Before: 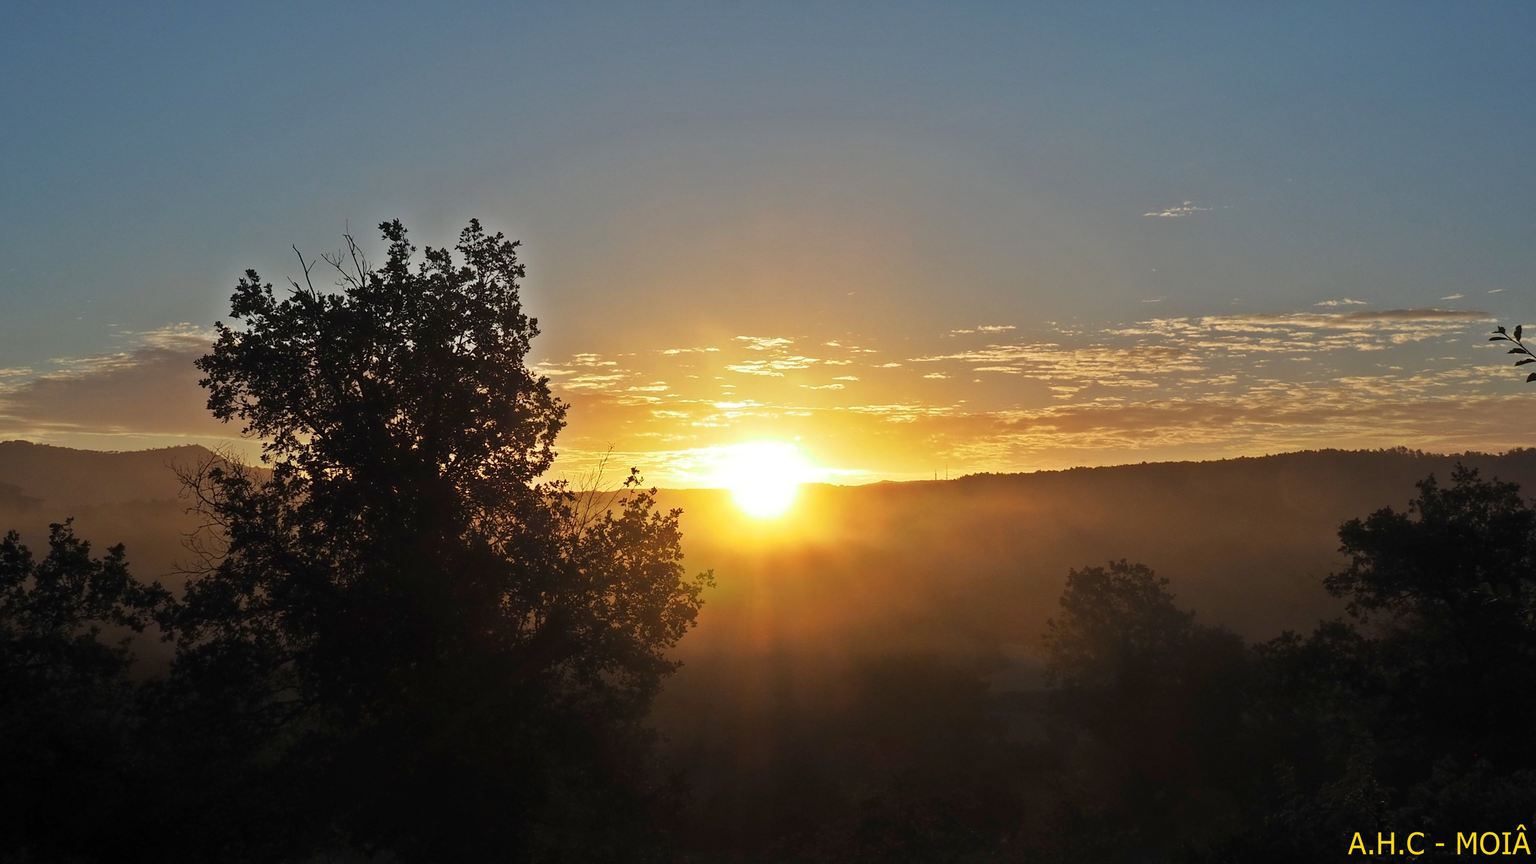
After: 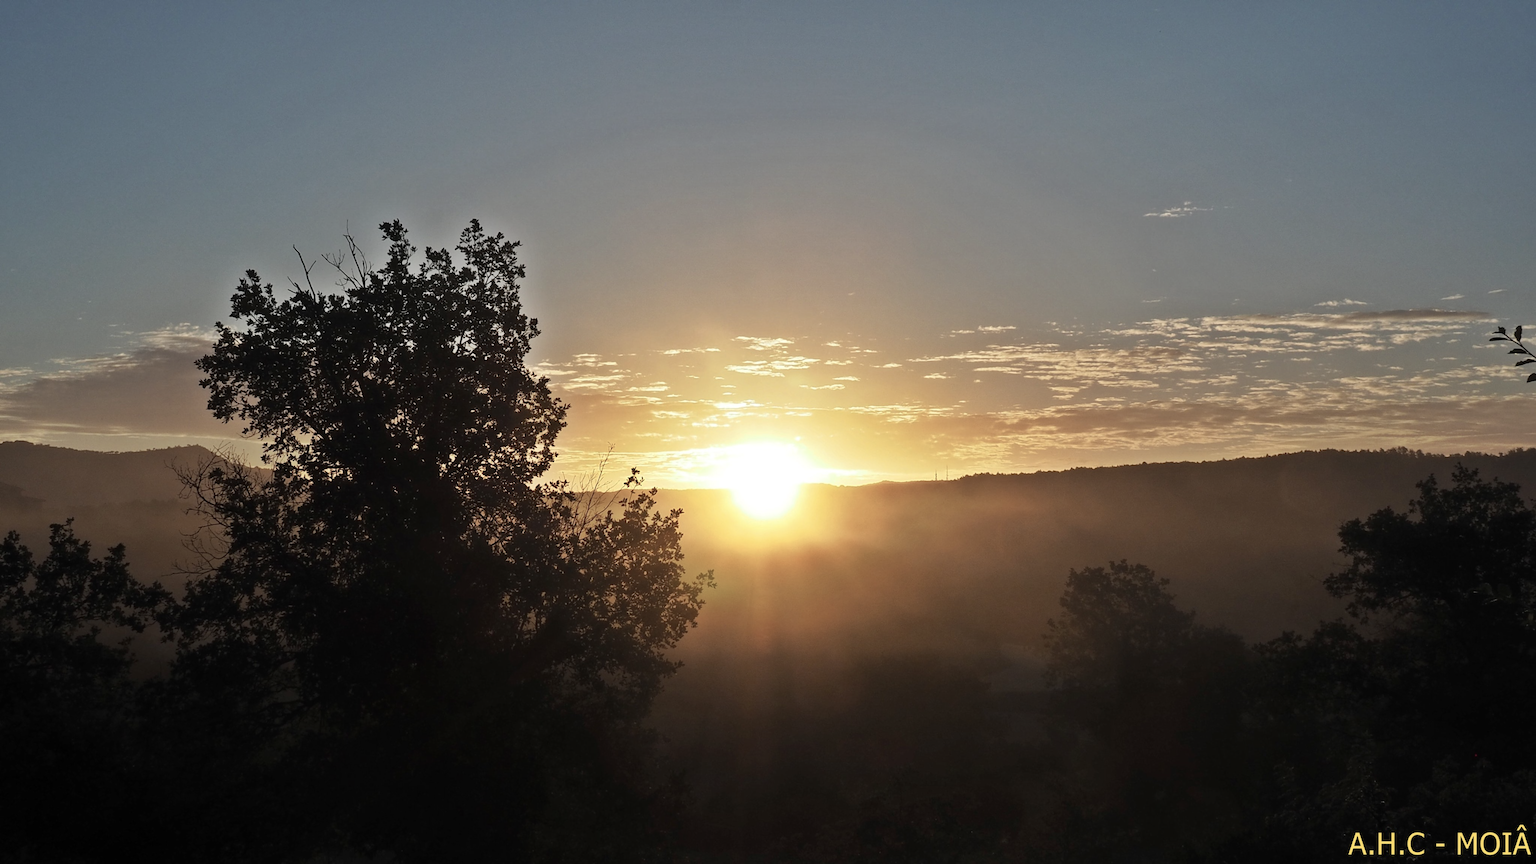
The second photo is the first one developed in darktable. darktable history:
contrast brightness saturation: contrast 0.1, saturation -0.352
